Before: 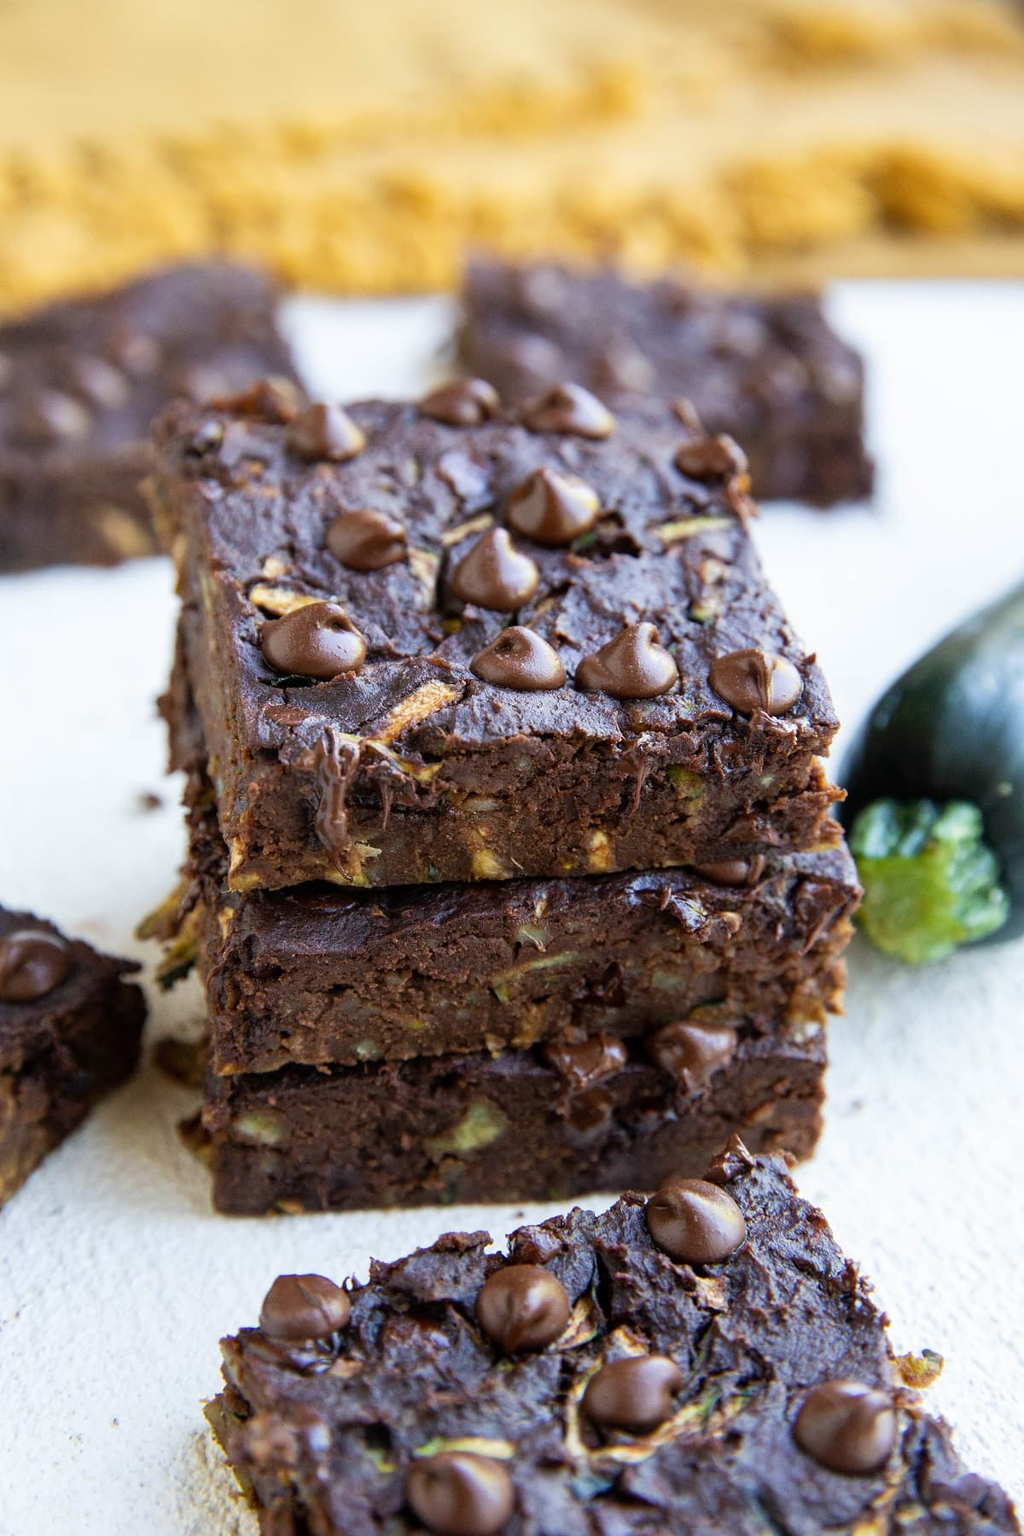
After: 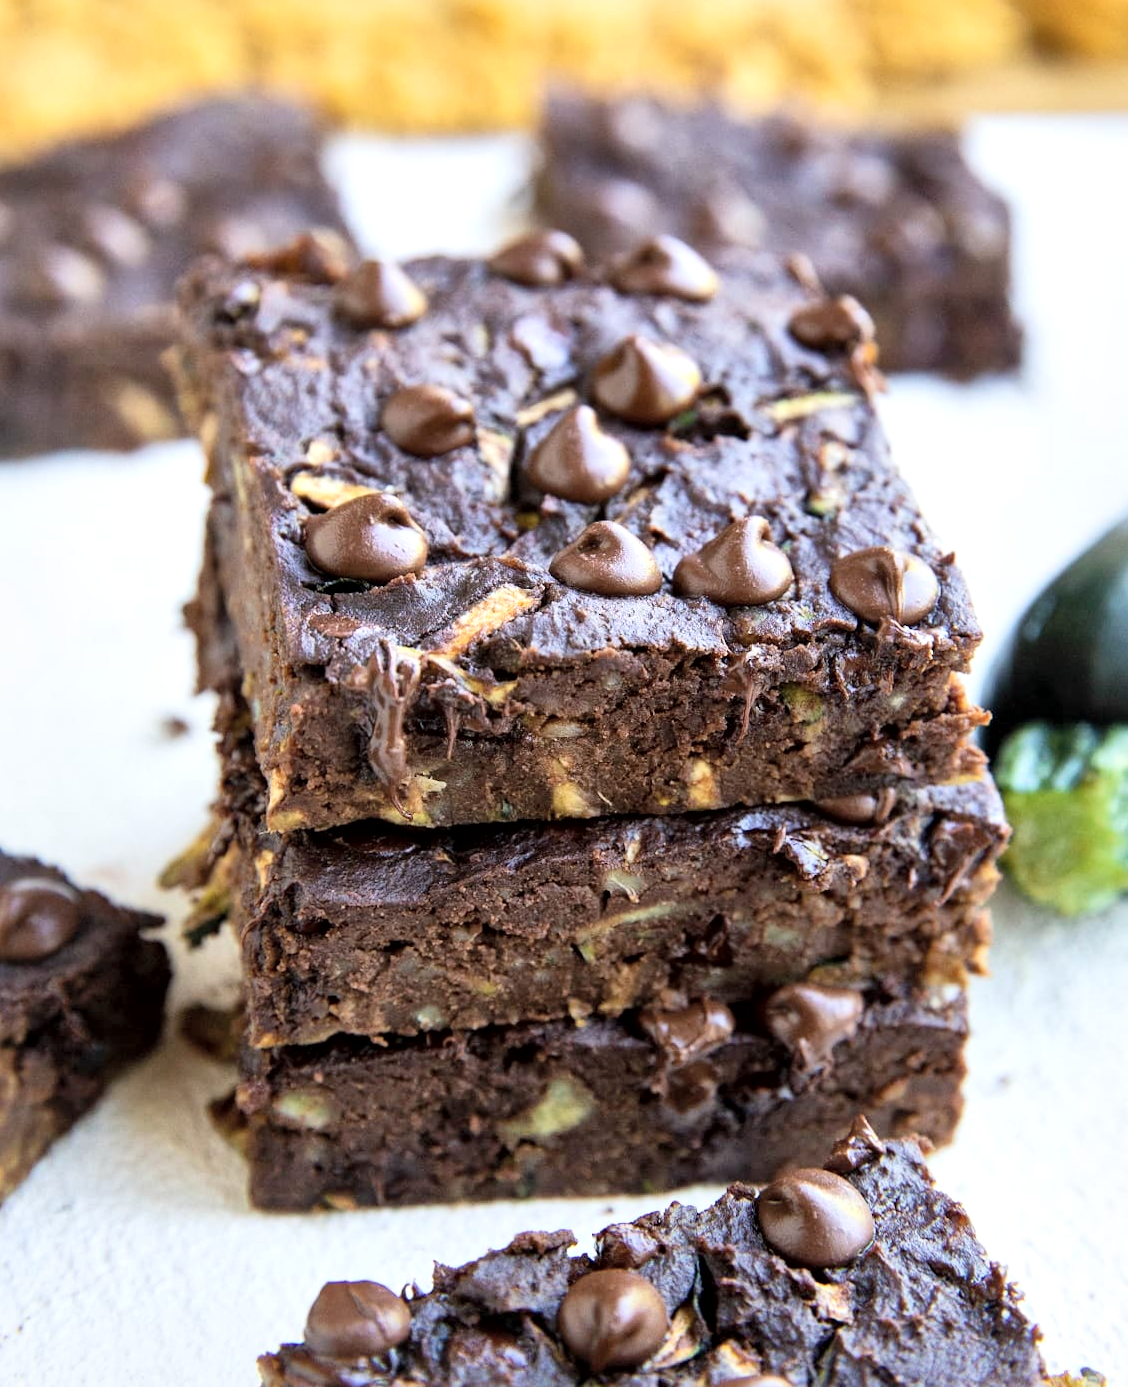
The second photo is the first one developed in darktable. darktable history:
crop and rotate: angle 0.091°, top 11.771%, right 5.749%, bottom 10.95%
contrast brightness saturation: contrast 0.137, brightness 0.214
local contrast: mode bilateral grid, contrast 25, coarseness 60, detail 152%, midtone range 0.2
